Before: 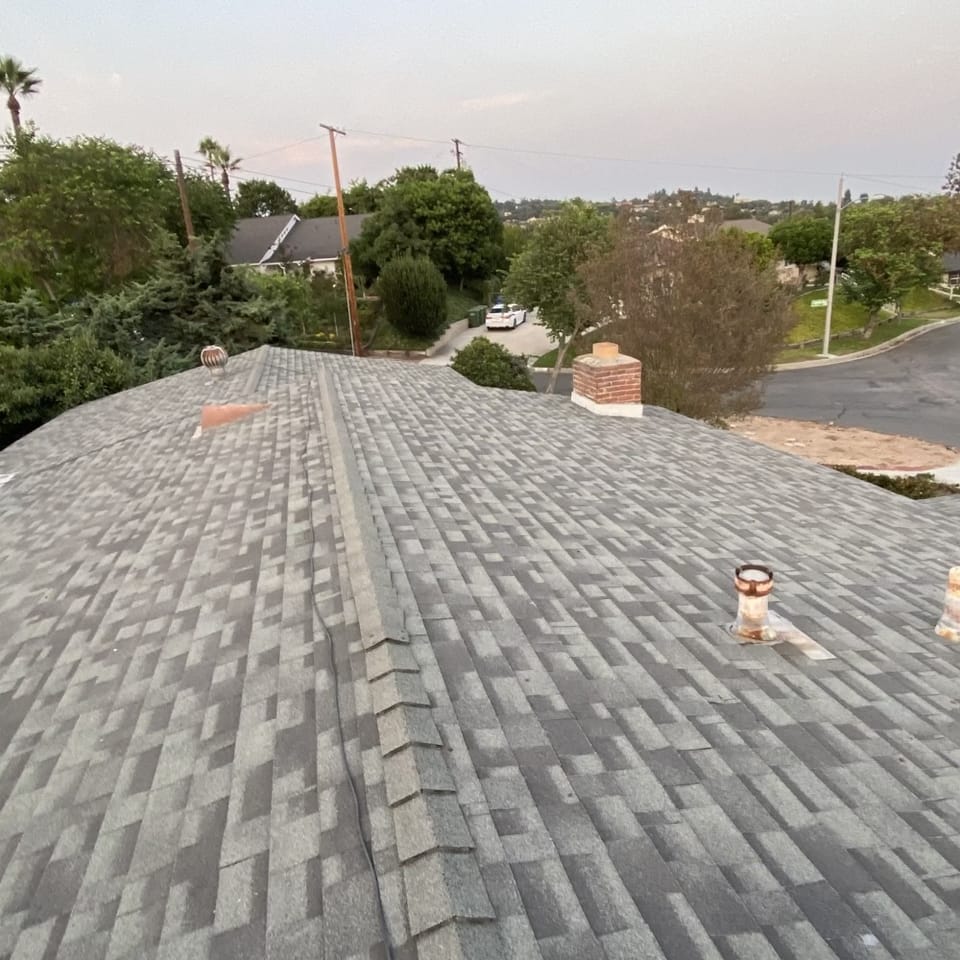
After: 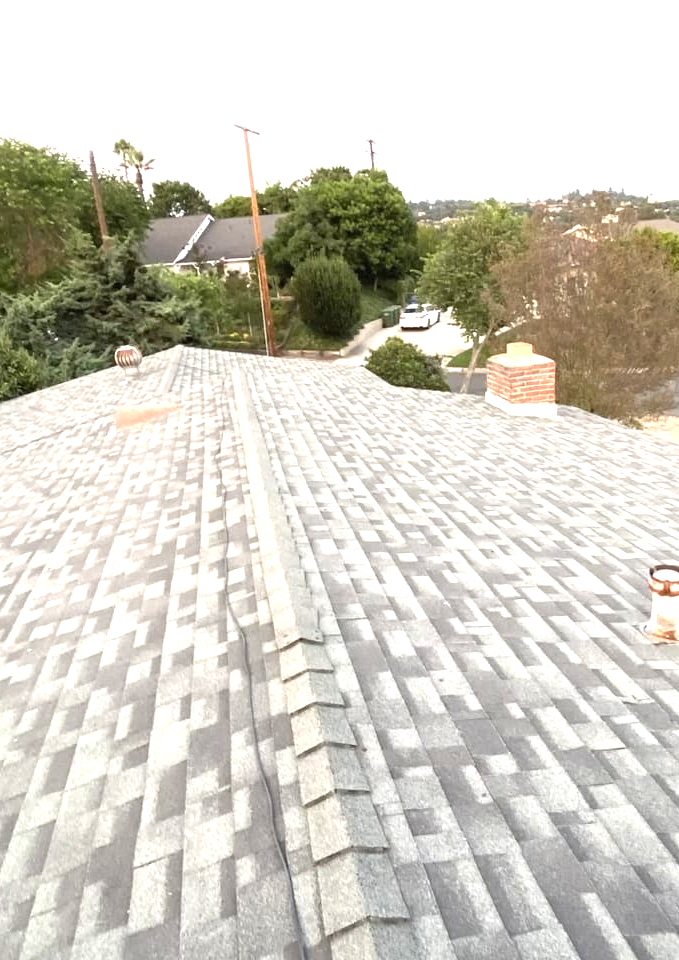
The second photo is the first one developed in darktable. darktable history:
crop and rotate: left 9.061%, right 20.142%
exposure: black level correction 0, exposure 1.2 EV, compensate highlight preservation false
